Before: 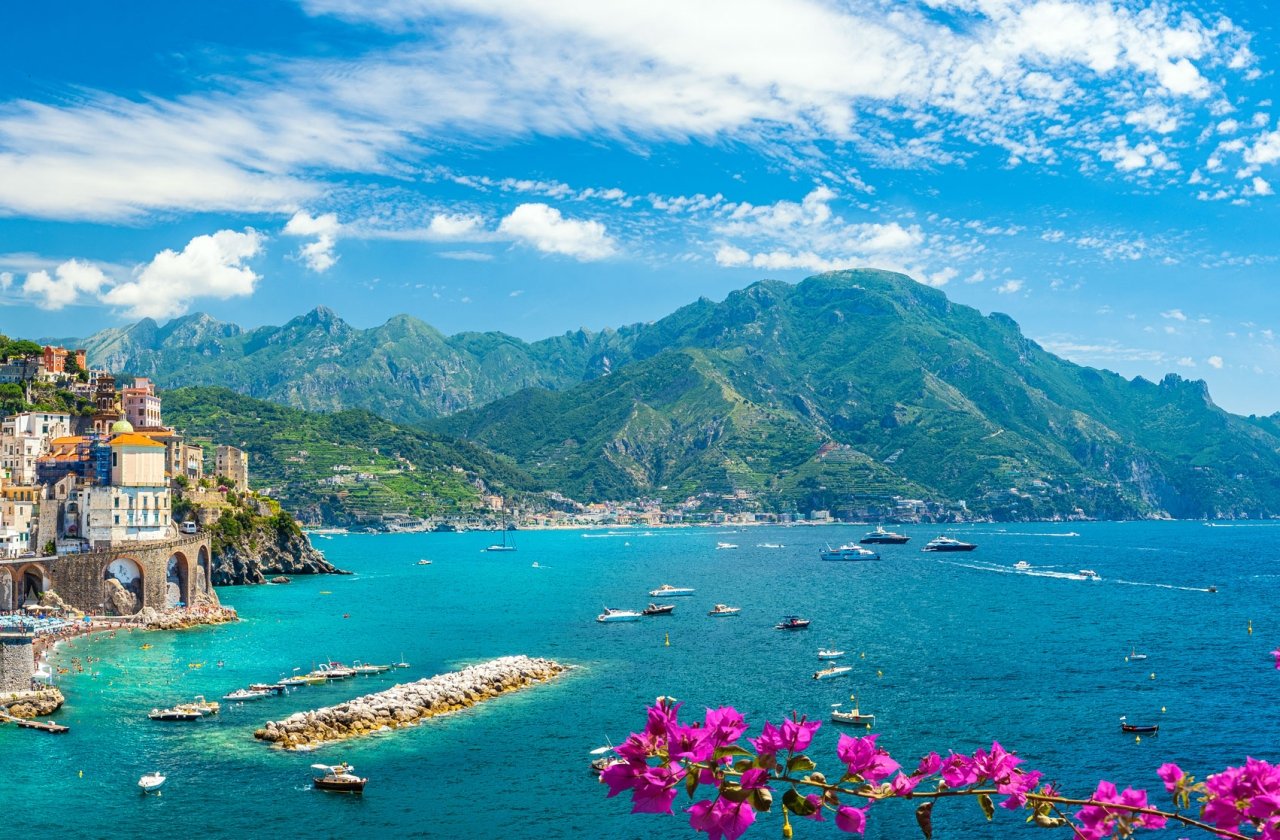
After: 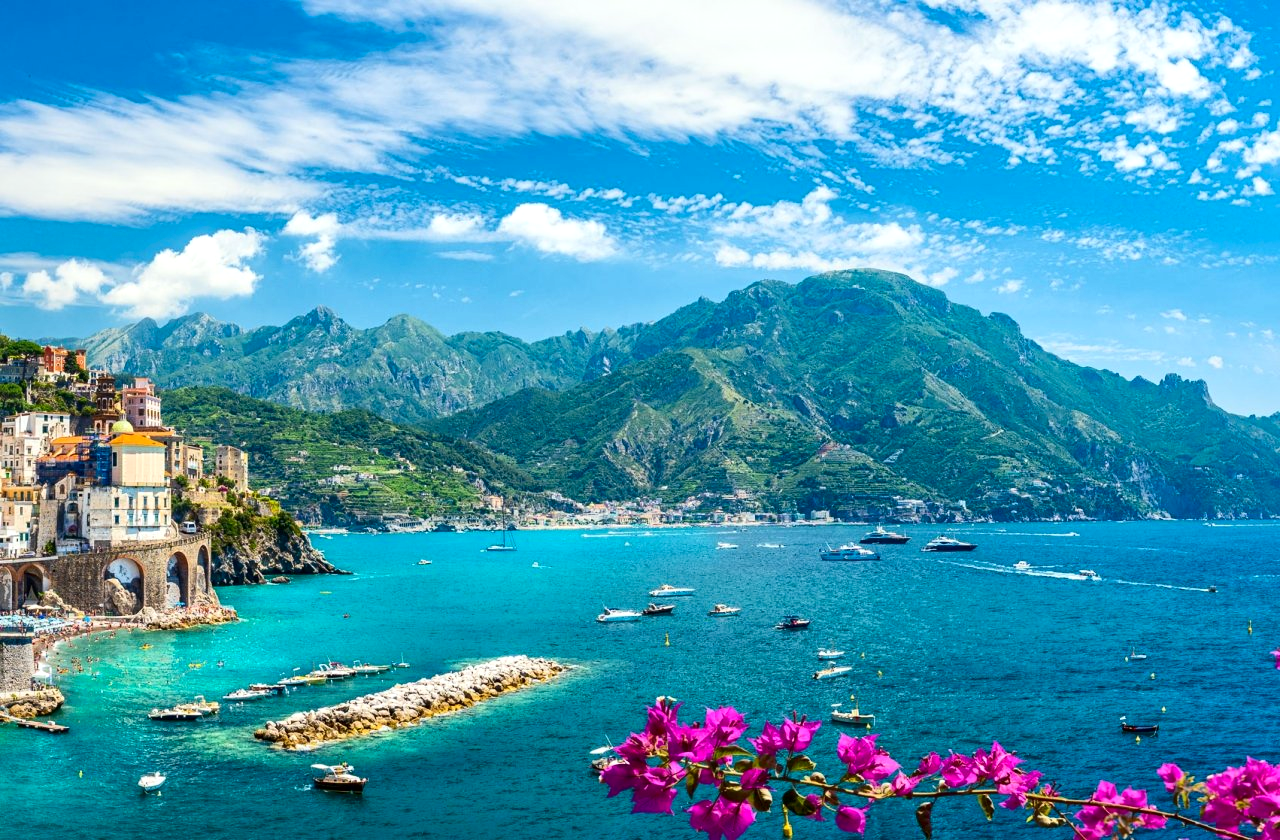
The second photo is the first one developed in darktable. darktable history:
local contrast: mode bilateral grid, contrast 21, coarseness 51, detail 129%, midtone range 0.2
contrast brightness saturation: contrast 0.15, brightness -0.006, saturation 0.1
